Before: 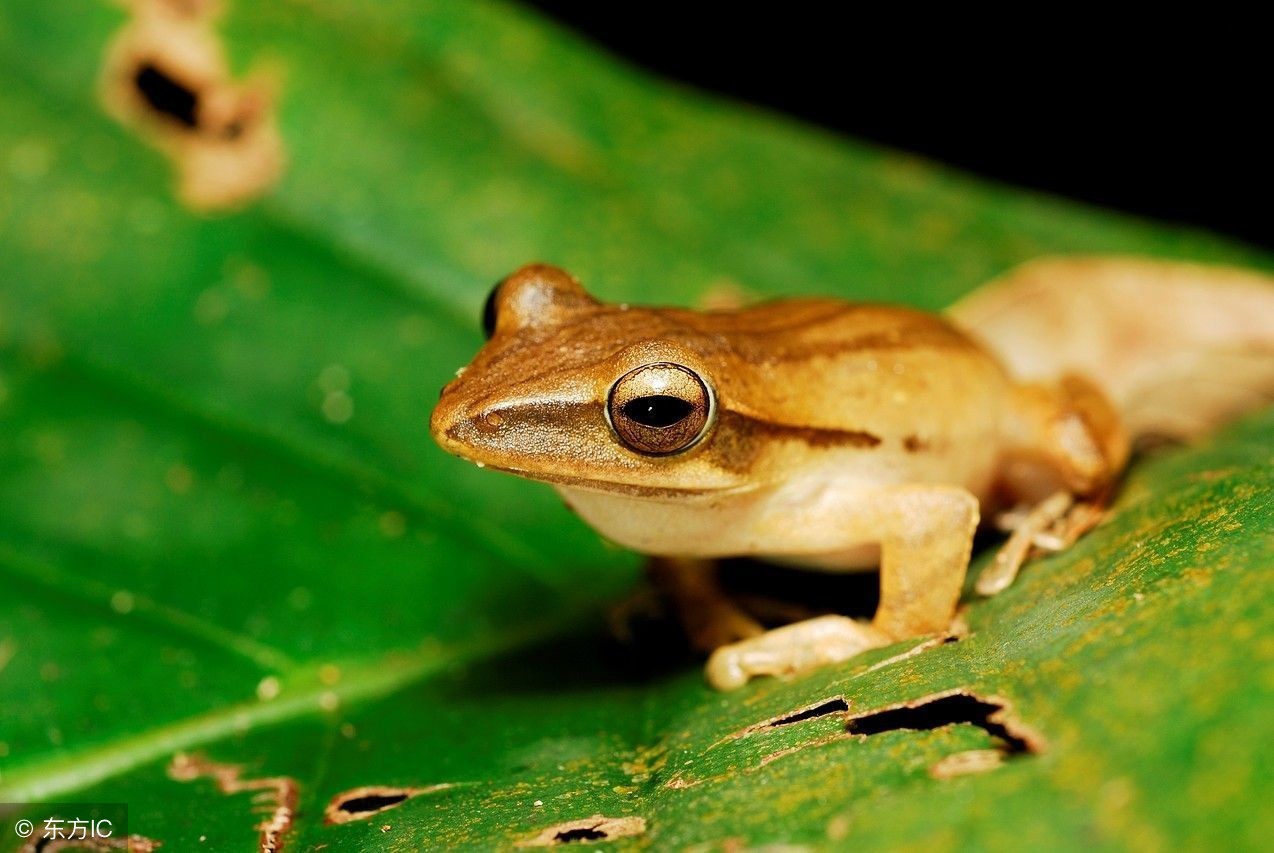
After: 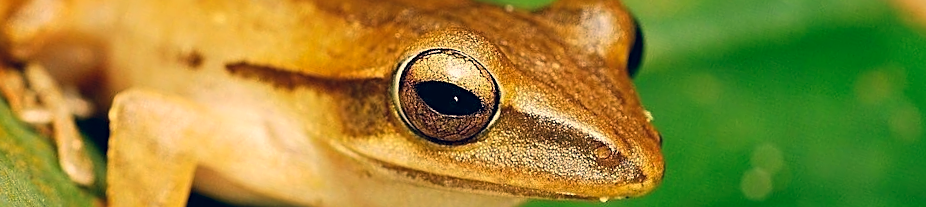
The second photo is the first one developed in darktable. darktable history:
sharpen: on, module defaults
color correction: highlights a* 10.32, highlights b* 14.66, shadows a* -9.59, shadows b* -15.02
crop and rotate: angle 16.12°, top 30.835%, bottom 35.653%
